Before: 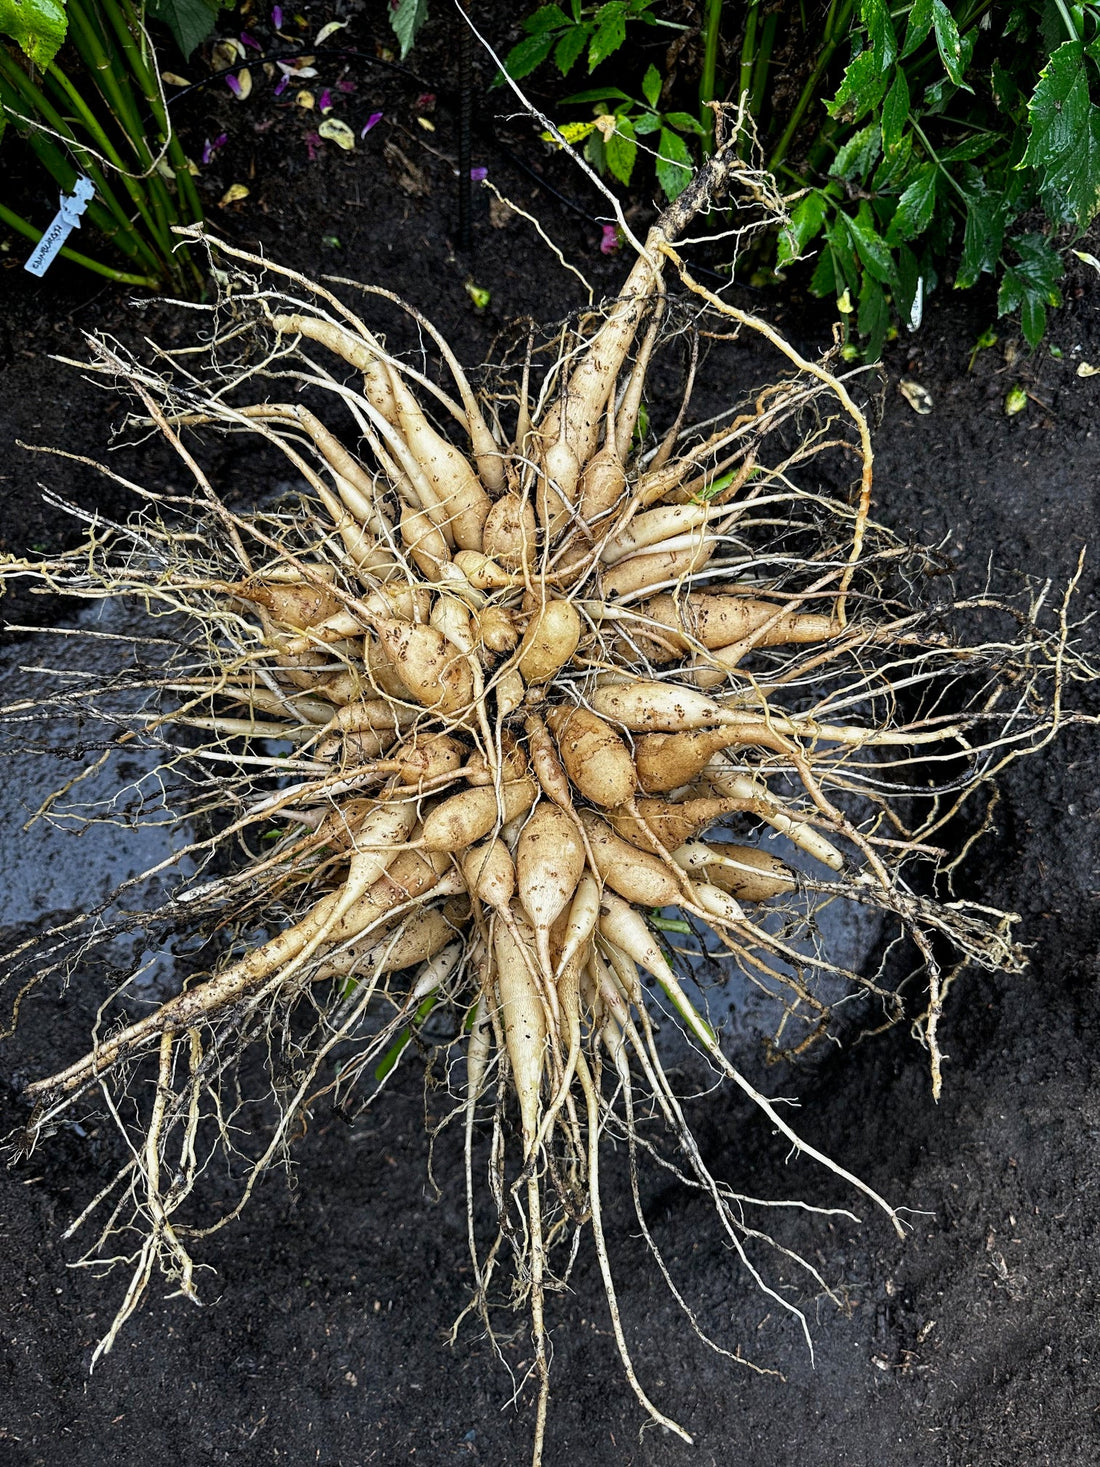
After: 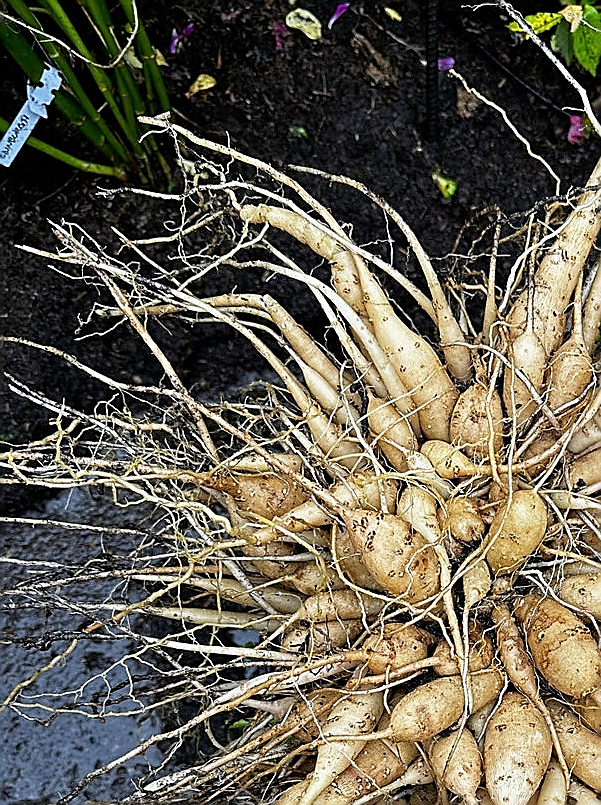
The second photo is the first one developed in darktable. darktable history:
crop and rotate: left 3.047%, top 7.509%, right 42.236%, bottom 37.598%
sharpen: radius 1.4, amount 1.25, threshold 0.7
